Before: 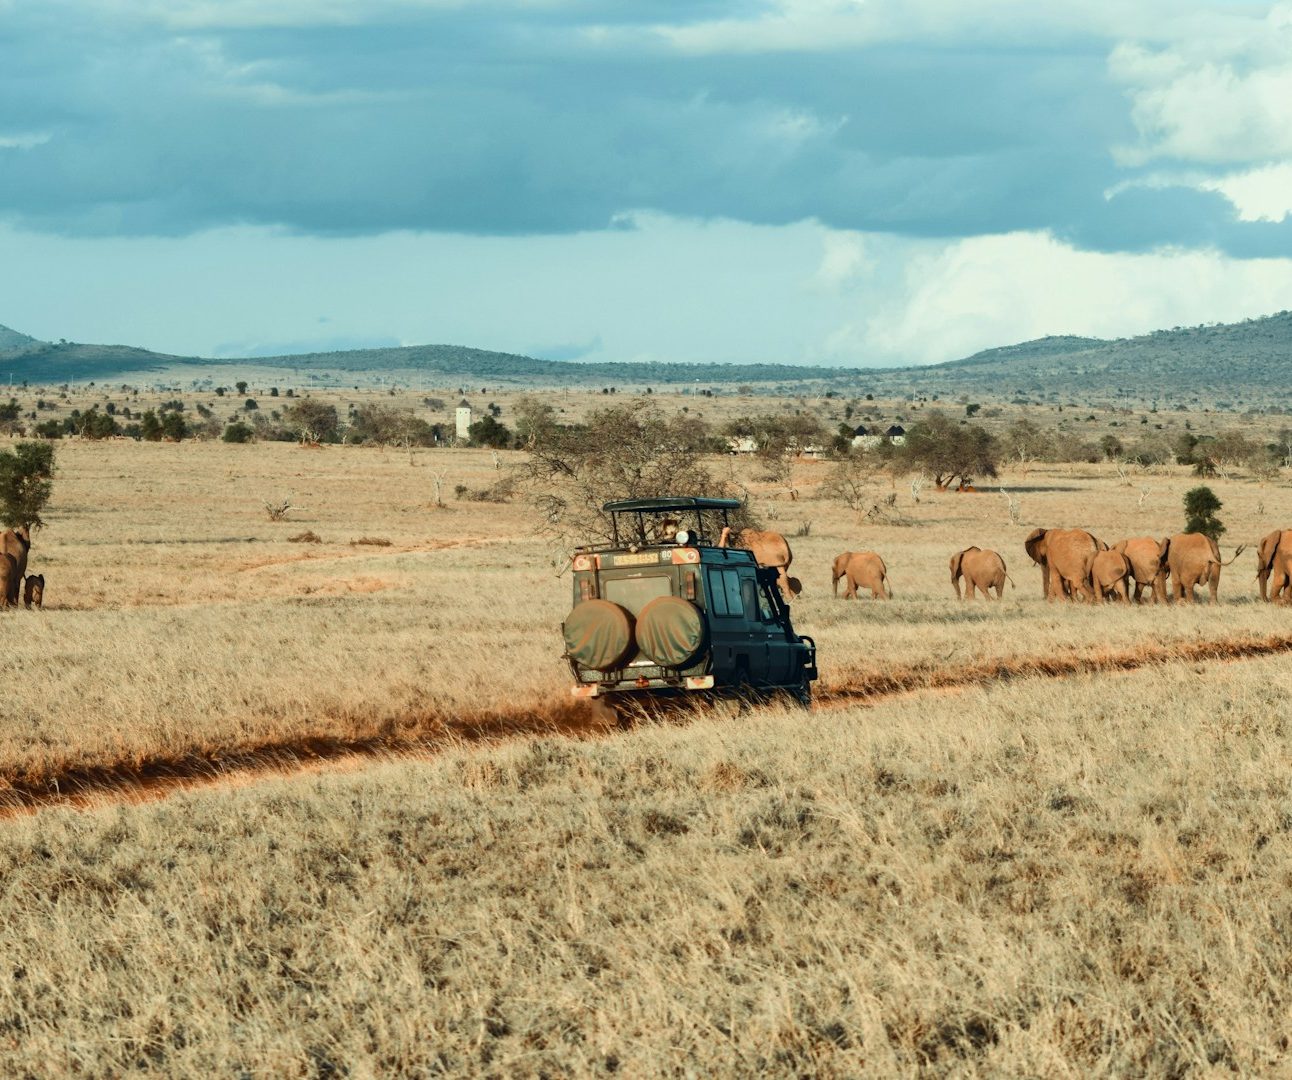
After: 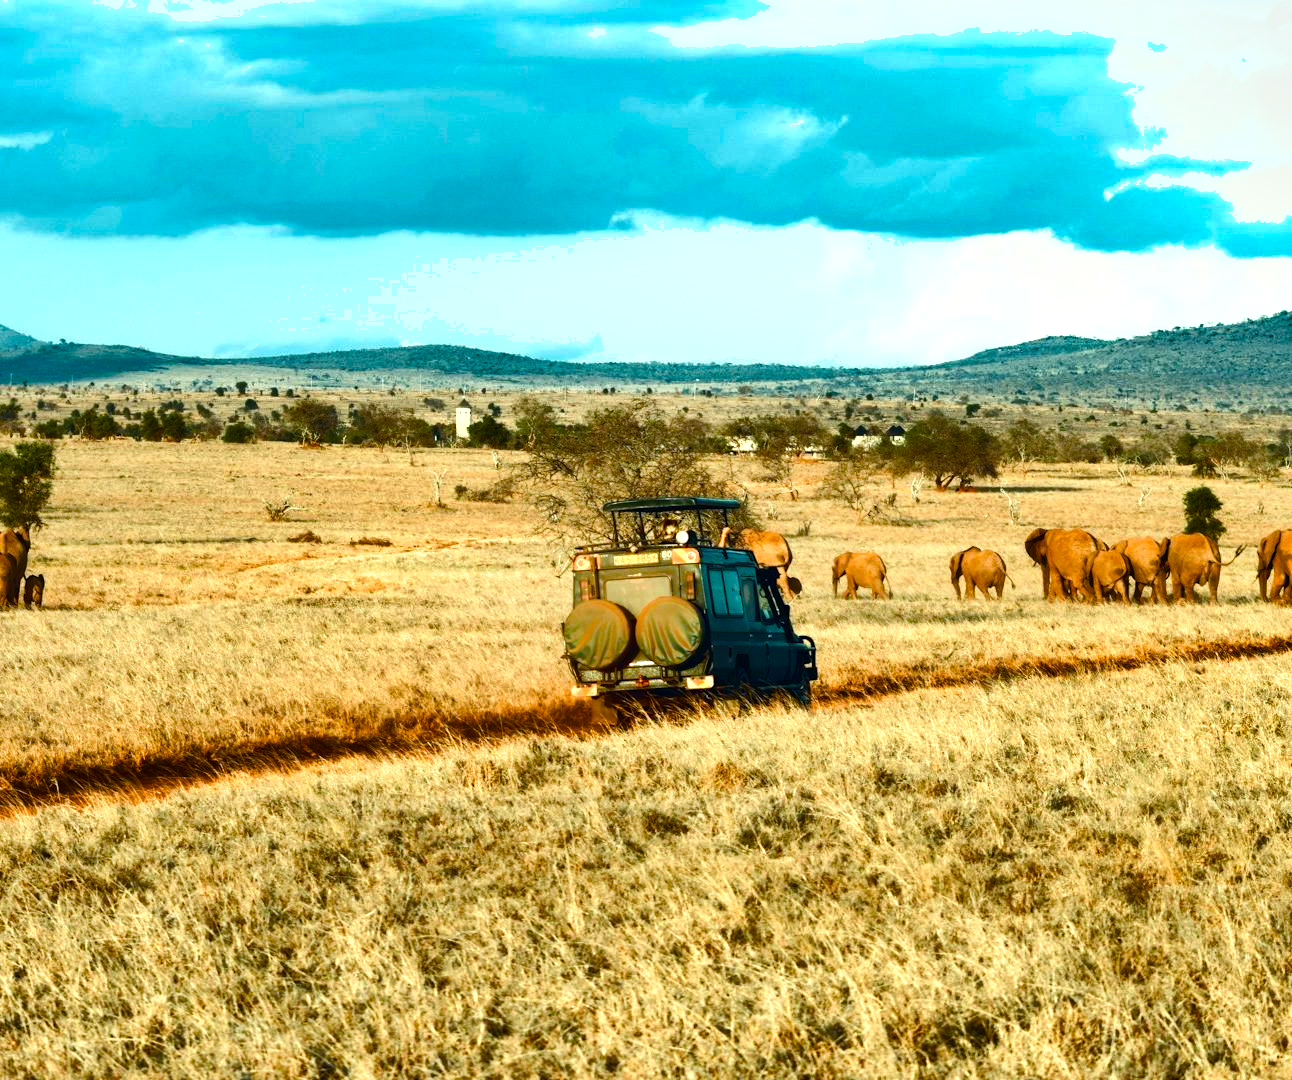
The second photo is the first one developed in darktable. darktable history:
shadows and highlights: shadows 43.56, white point adjustment -1.29, soften with gaussian
color balance rgb: highlights gain › chroma 0.102%, highlights gain › hue 330.63°, perceptual saturation grading › global saturation 20%, perceptual saturation grading › highlights -25.87%, perceptual saturation grading › shadows 50.064%, perceptual brilliance grading › global brilliance 12.701%, global vibrance 41.485%
tone equalizer: -8 EV -0.387 EV, -7 EV -0.362 EV, -6 EV -0.348 EV, -5 EV -0.213 EV, -3 EV 0.193 EV, -2 EV 0.316 EV, -1 EV 0.375 EV, +0 EV 0.439 EV, smoothing diameter 2.12%, edges refinement/feathering 22.98, mask exposure compensation -1.57 EV, filter diffusion 5
